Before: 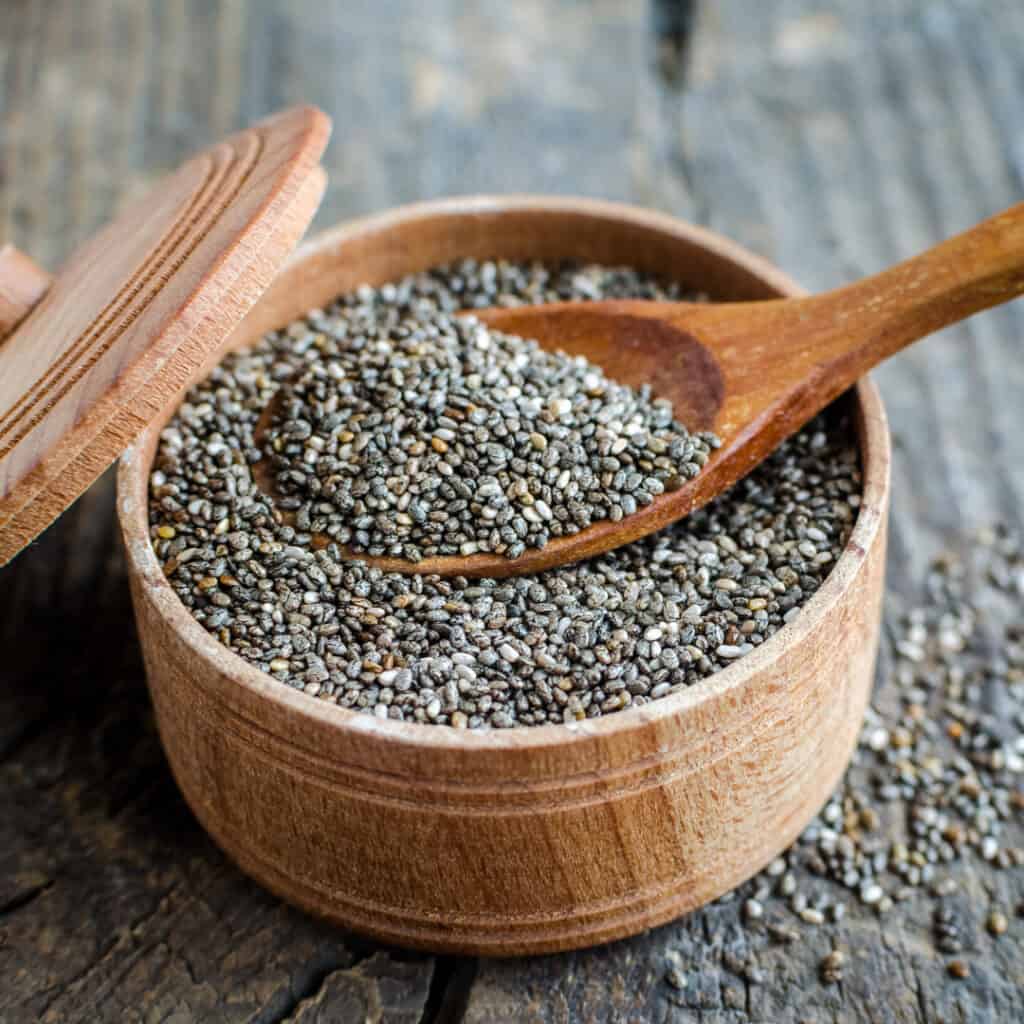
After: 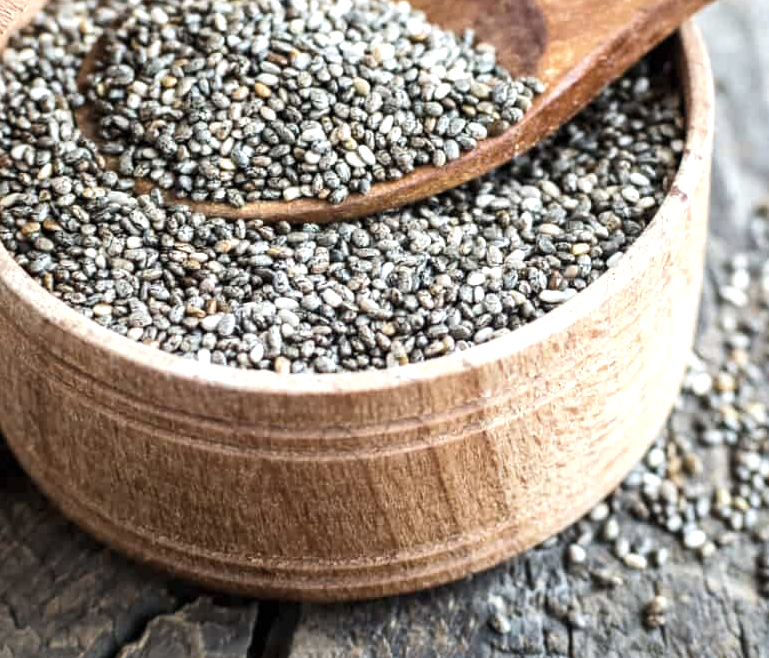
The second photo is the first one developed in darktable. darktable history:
exposure: exposure 0.782 EV, compensate exposure bias true, compensate highlight preservation false
crop and rotate: left 17.32%, top 34.741%, right 7.58%, bottom 0.994%
contrast brightness saturation: contrast 0.105, saturation -0.363
shadows and highlights: radius 126.95, shadows 21.26, highlights -21.16, highlights color adjustment 42.51%, low approximation 0.01
